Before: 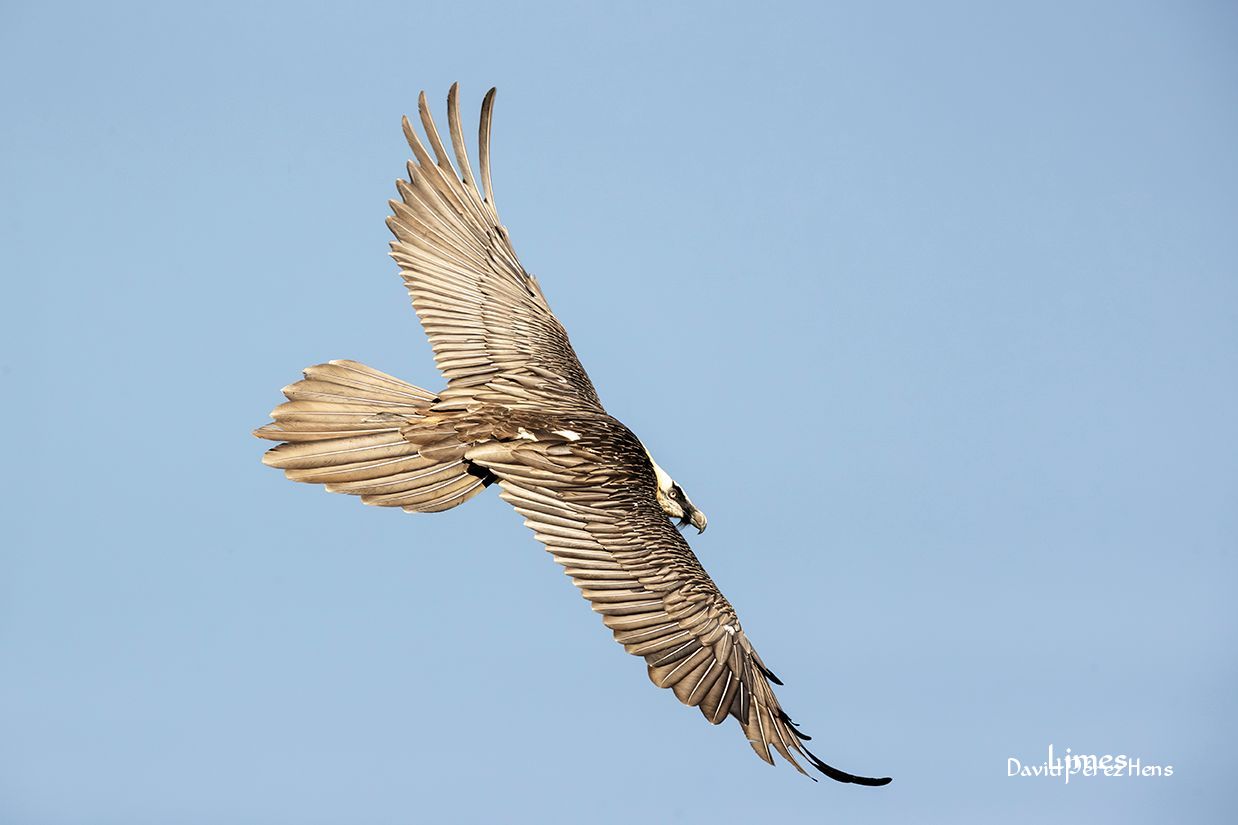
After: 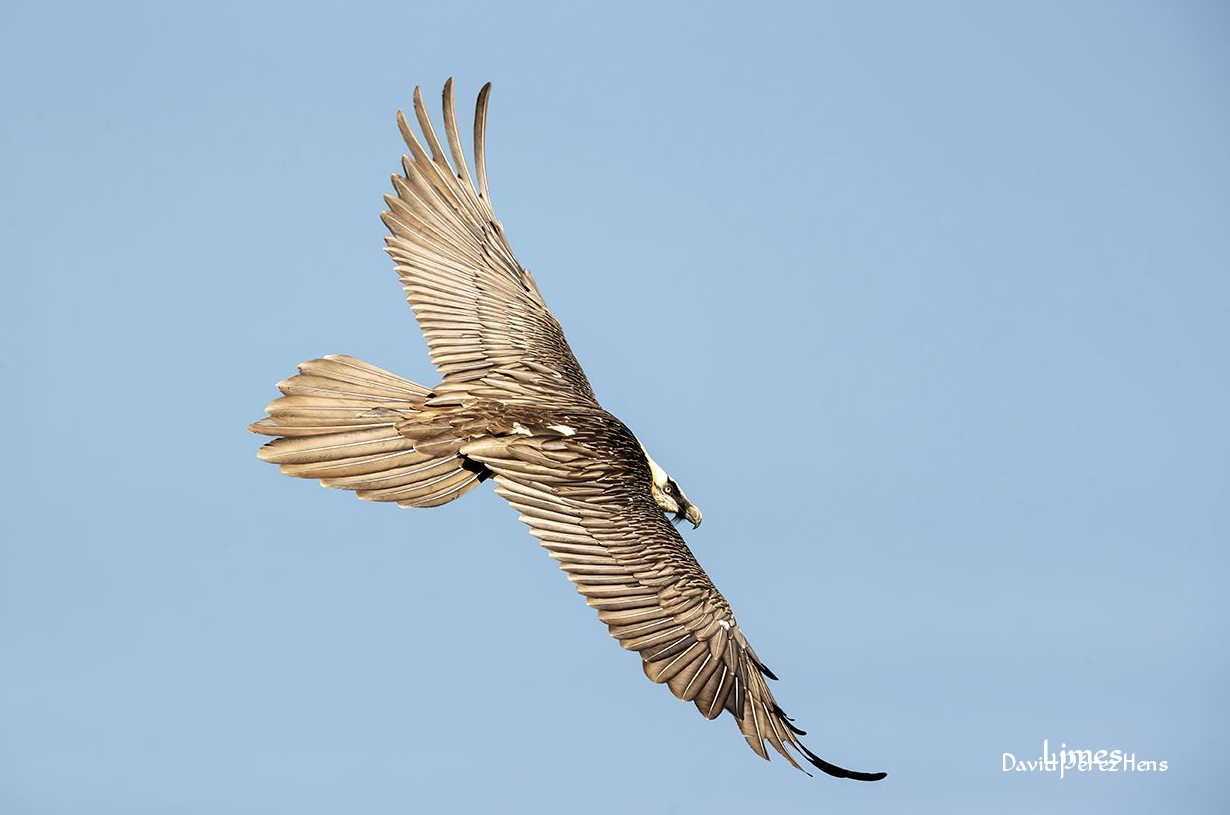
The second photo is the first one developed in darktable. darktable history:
crop: left 0.481%, top 0.637%, right 0.152%, bottom 0.46%
